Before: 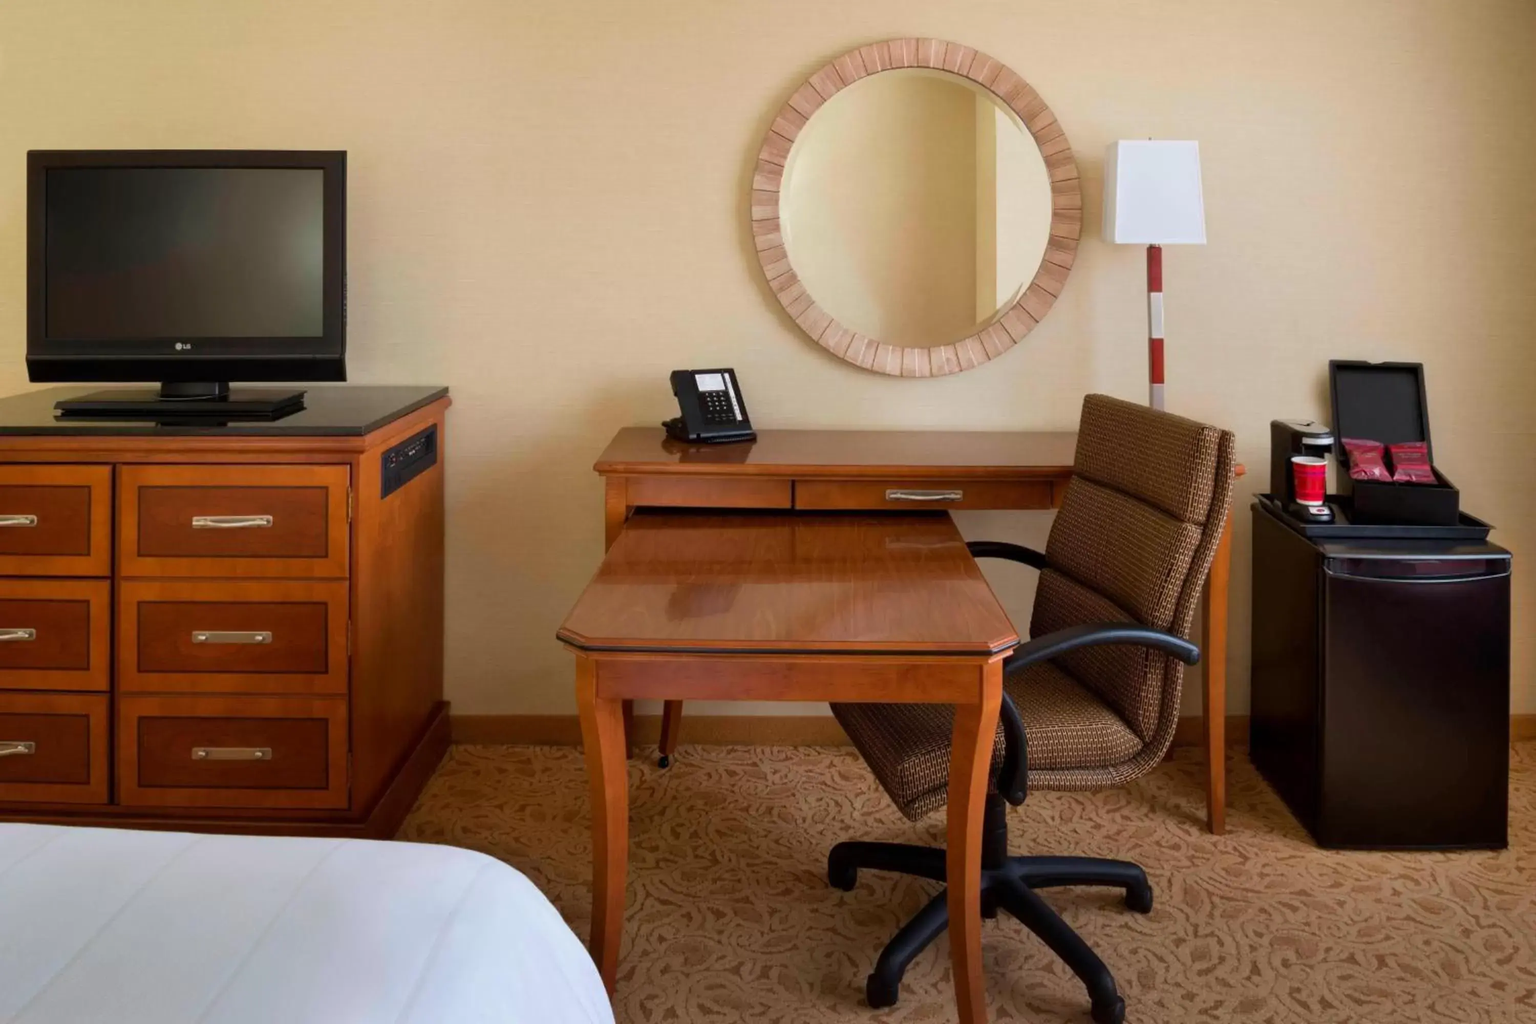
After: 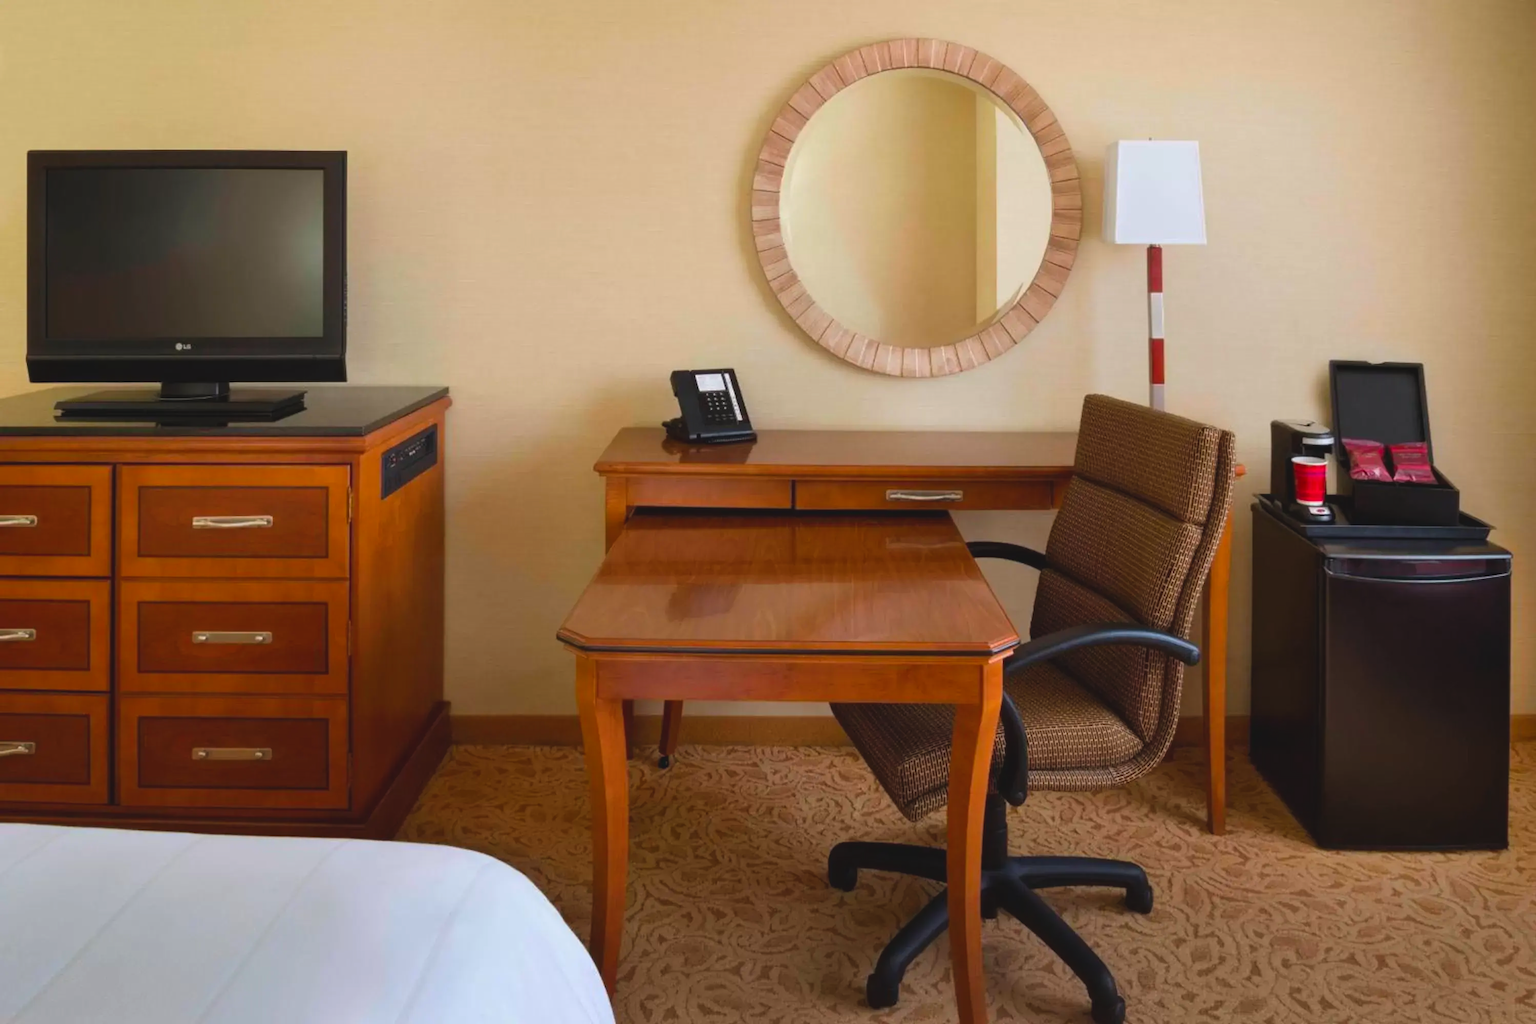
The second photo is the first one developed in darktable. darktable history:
color balance rgb: global offset › luminance 0.746%, perceptual saturation grading › global saturation 19.397%
